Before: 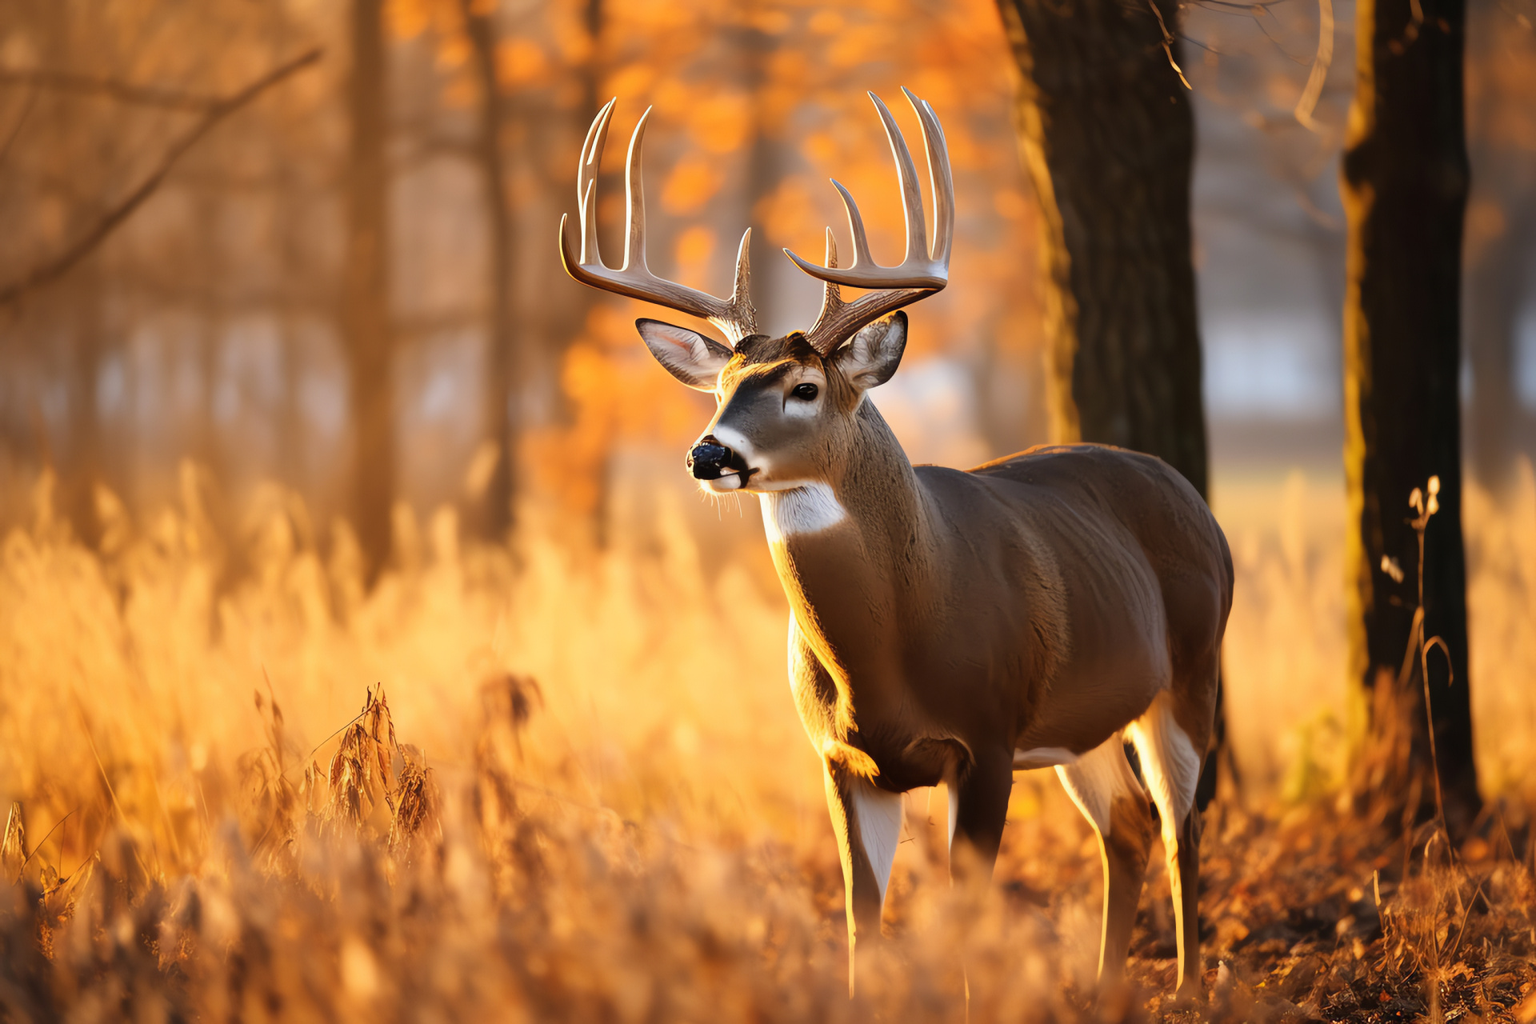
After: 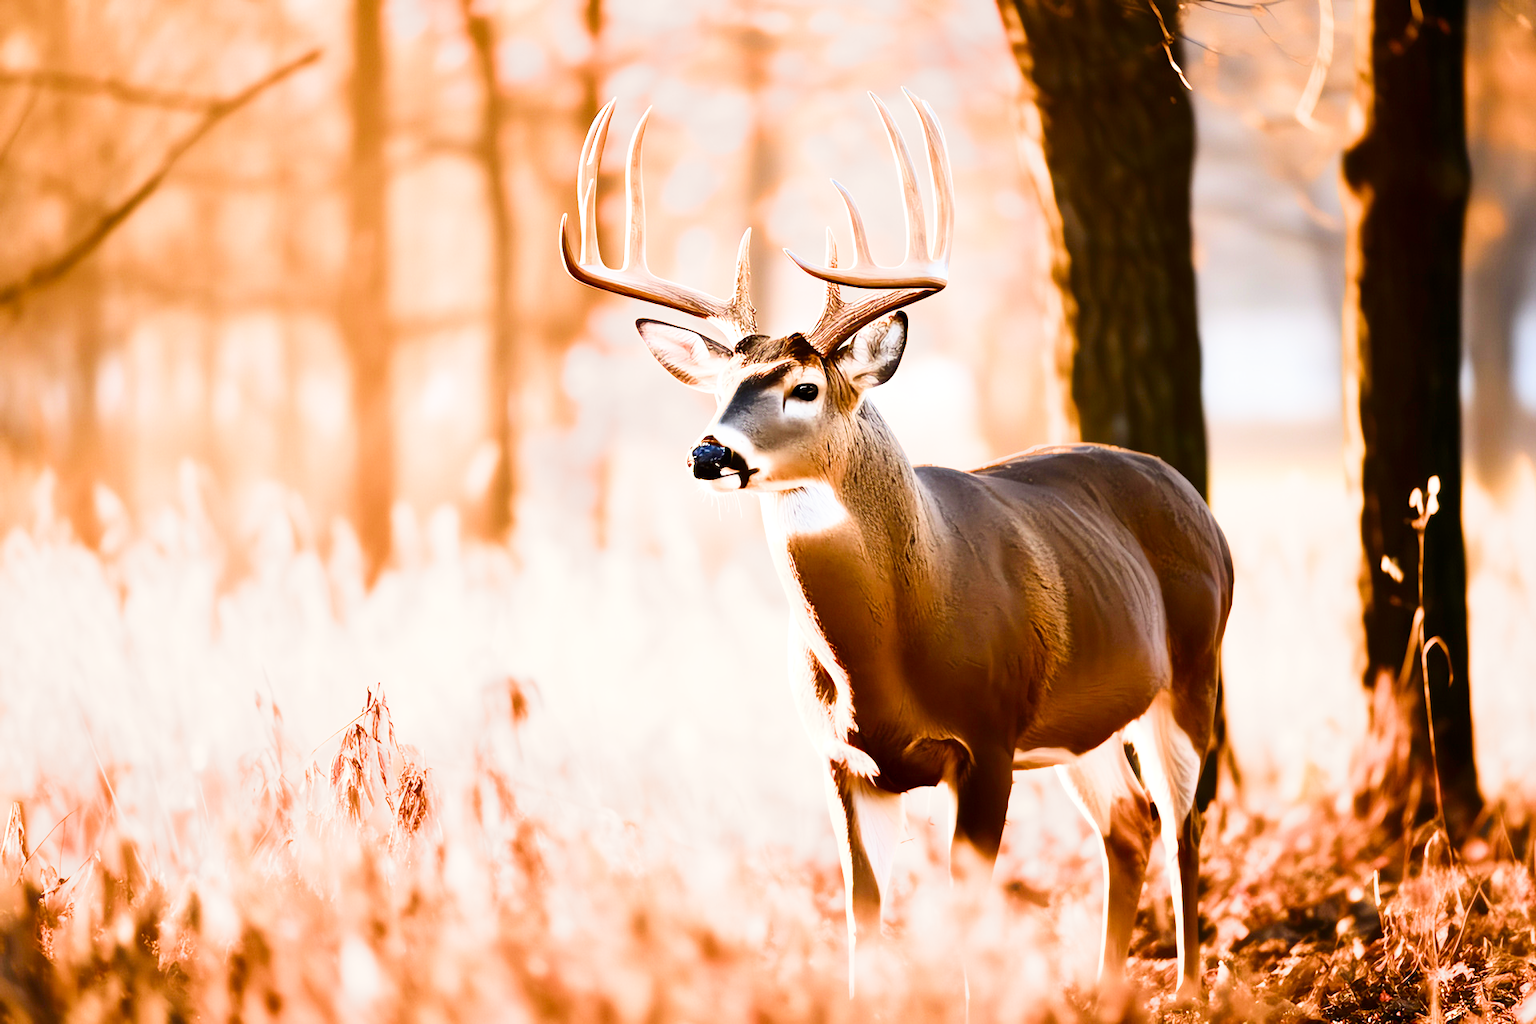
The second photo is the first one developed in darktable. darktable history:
exposure: exposure 0.6 EV, compensate highlight preservation false
color balance rgb: perceptual saturation grading › global saturation 20%, perceptual saturation grading › highlights -25%, perceptual saturation grading › shadows 50%
contrast brightness saturation: contrast 0.28
filmic rgb: middle gray luminance 9.23%, black relative exposure -10.55 EV, white relative exposure 3.45 EV, threshold 6 EV, target black luminance 0%, hardness 5.98, latitude 59.69%, contrast 1.087, highlights saturation mix 5%, shadows ↔ highlights balance 29.23%, add noise in highlights 0, color science v3 (2019), use custom middle-gray values true, iterations of high-quality reconstruction 0, contrast in highlights soft, enable highlight reconstruction true
